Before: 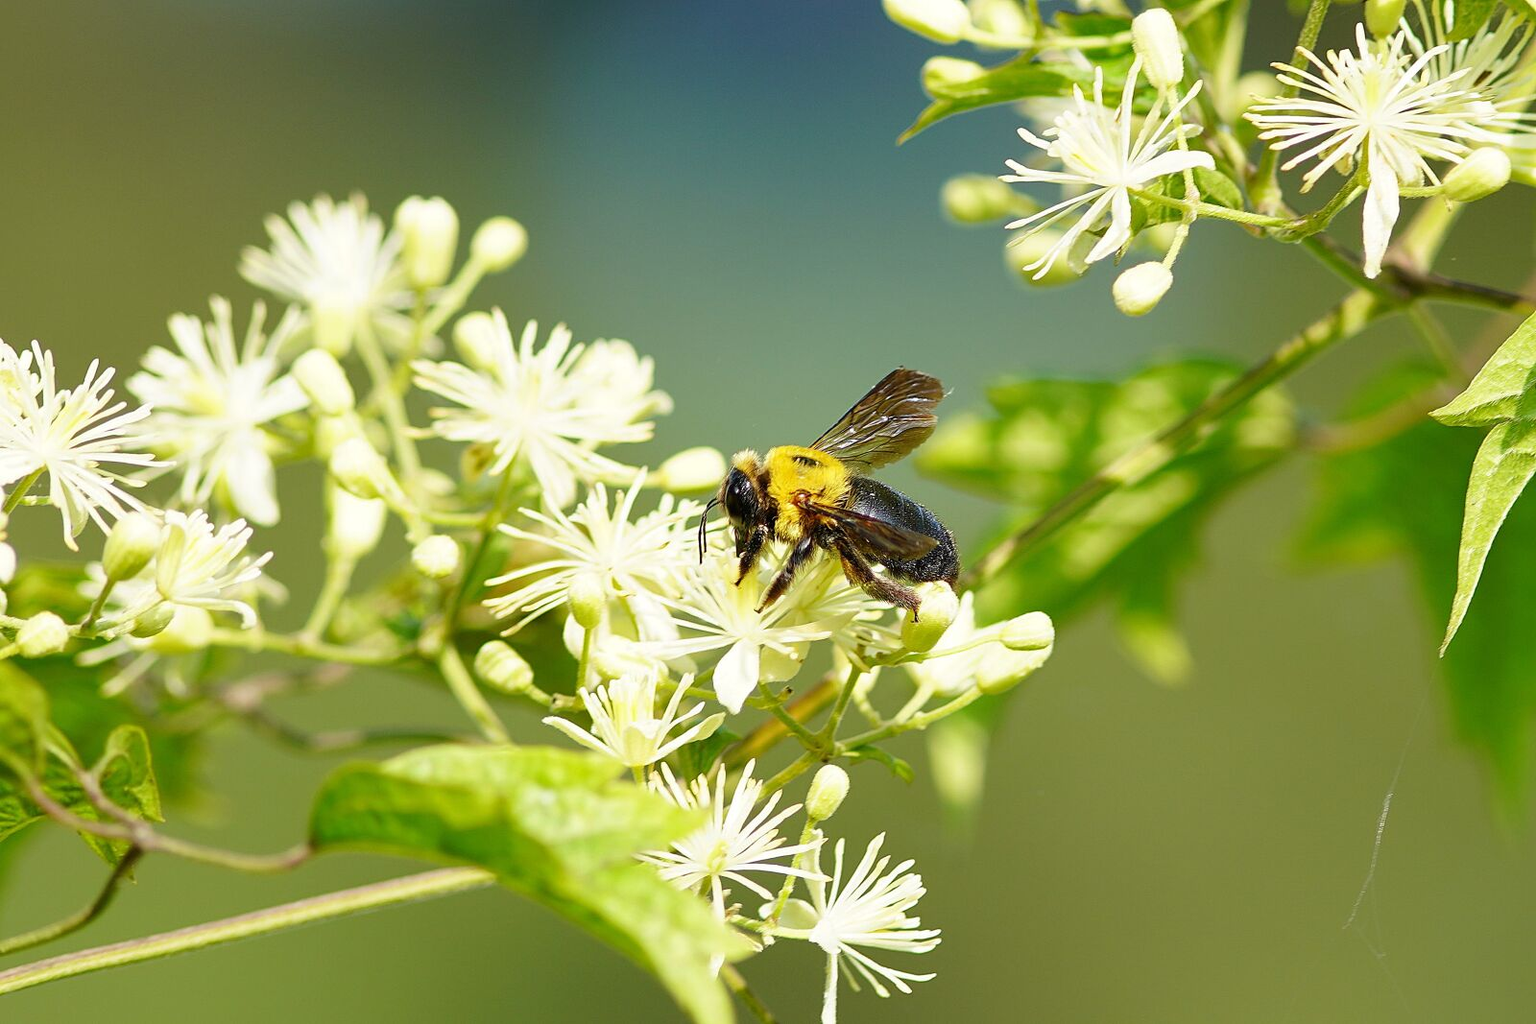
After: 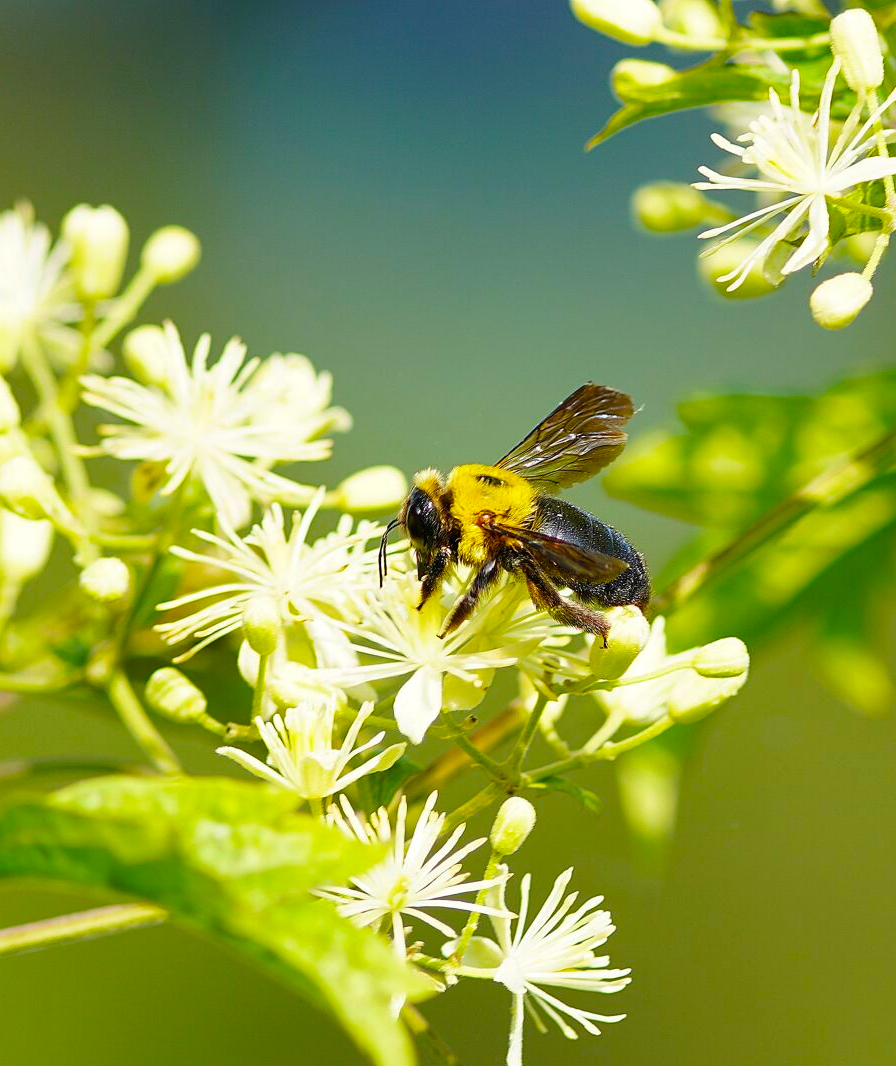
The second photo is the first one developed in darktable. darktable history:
color balance rgb: perceptual saturation grading › global saturation 29.969%
crop: left 21.868%, right 22.101%, bottom 0.006%
